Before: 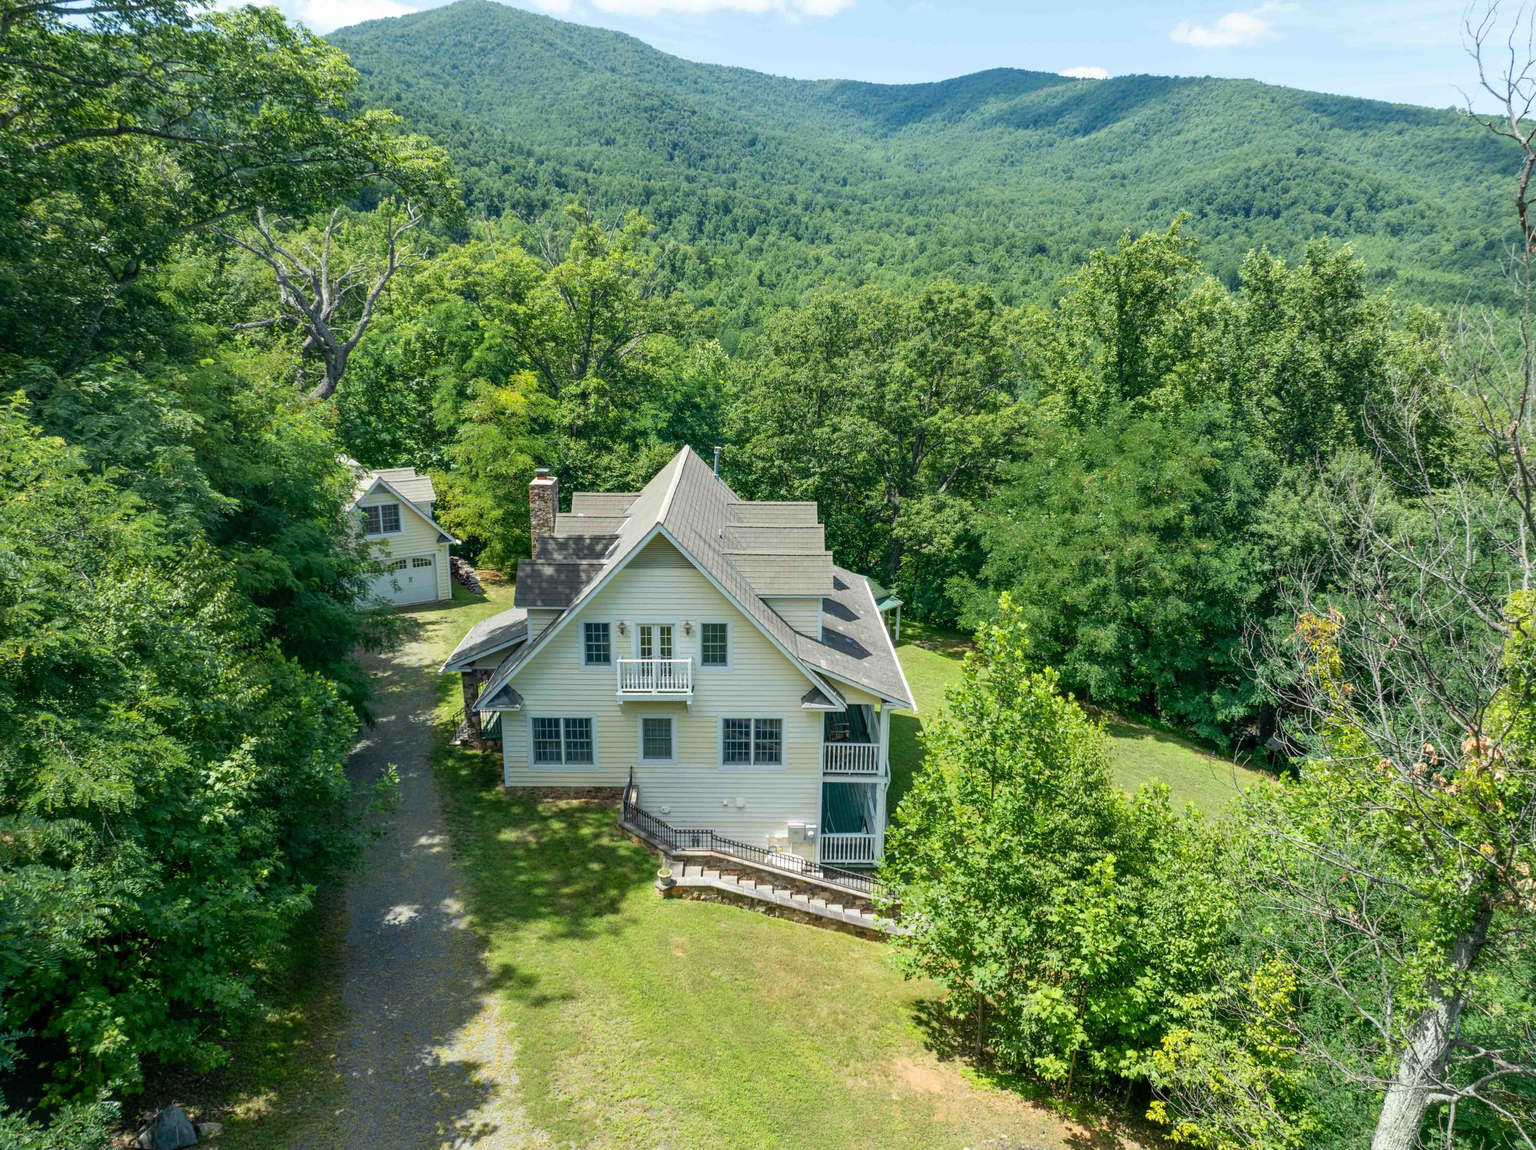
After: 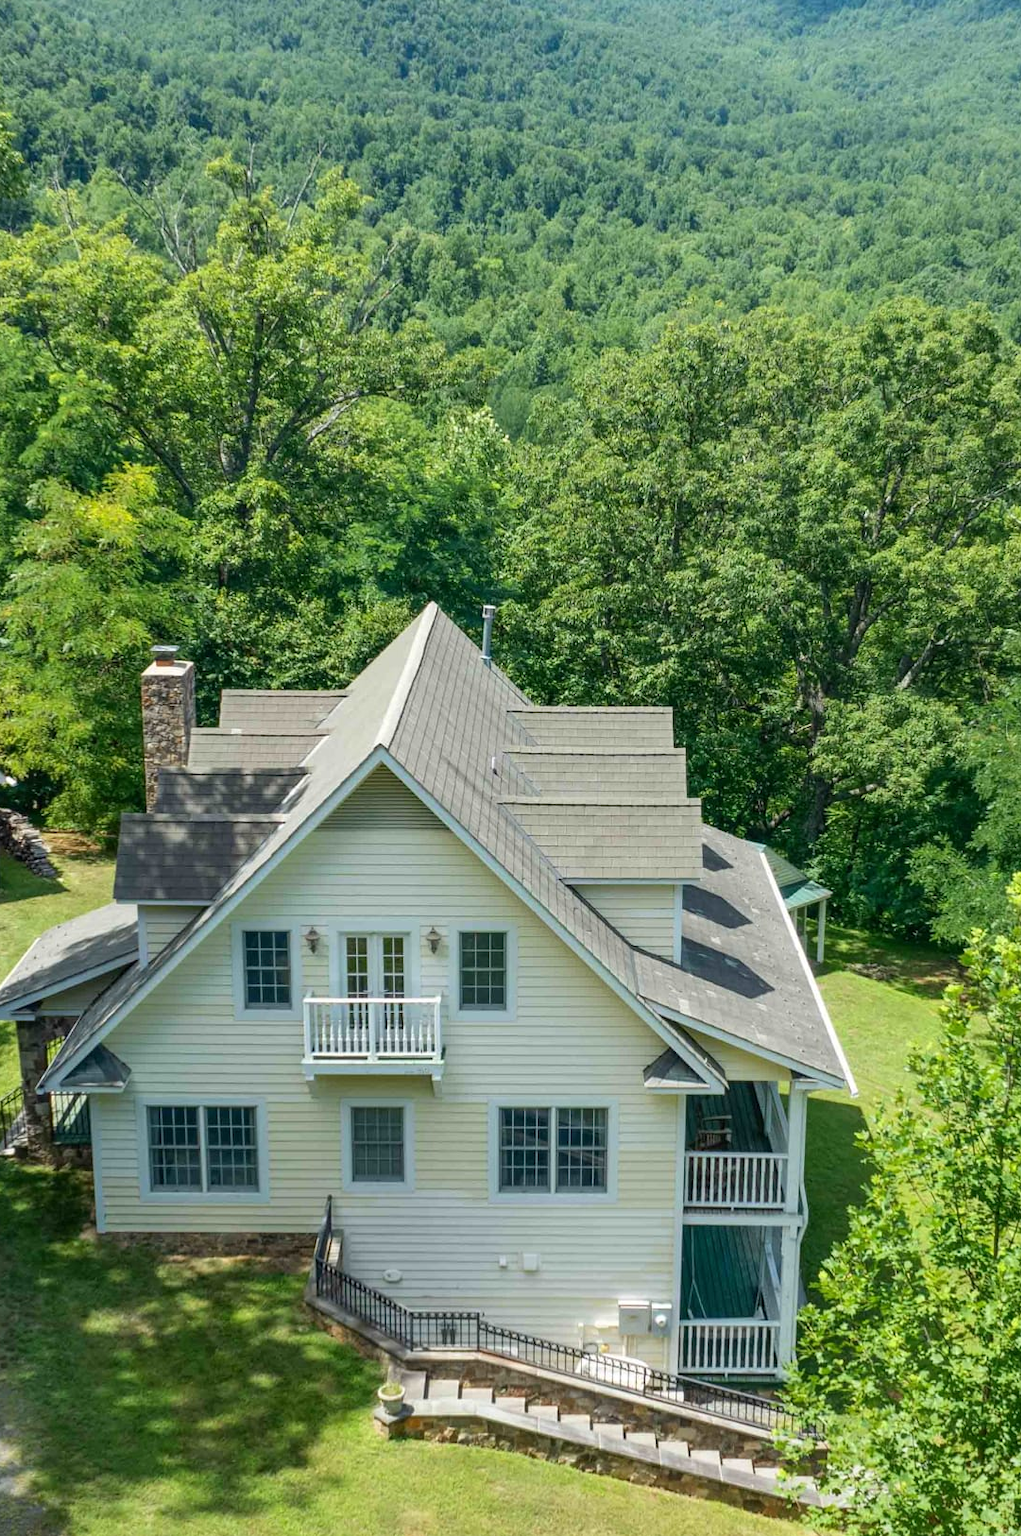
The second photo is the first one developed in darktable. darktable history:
crop and rotate: left 29.511%, top 10.346%, right 34.449%, bottom 17.284%
